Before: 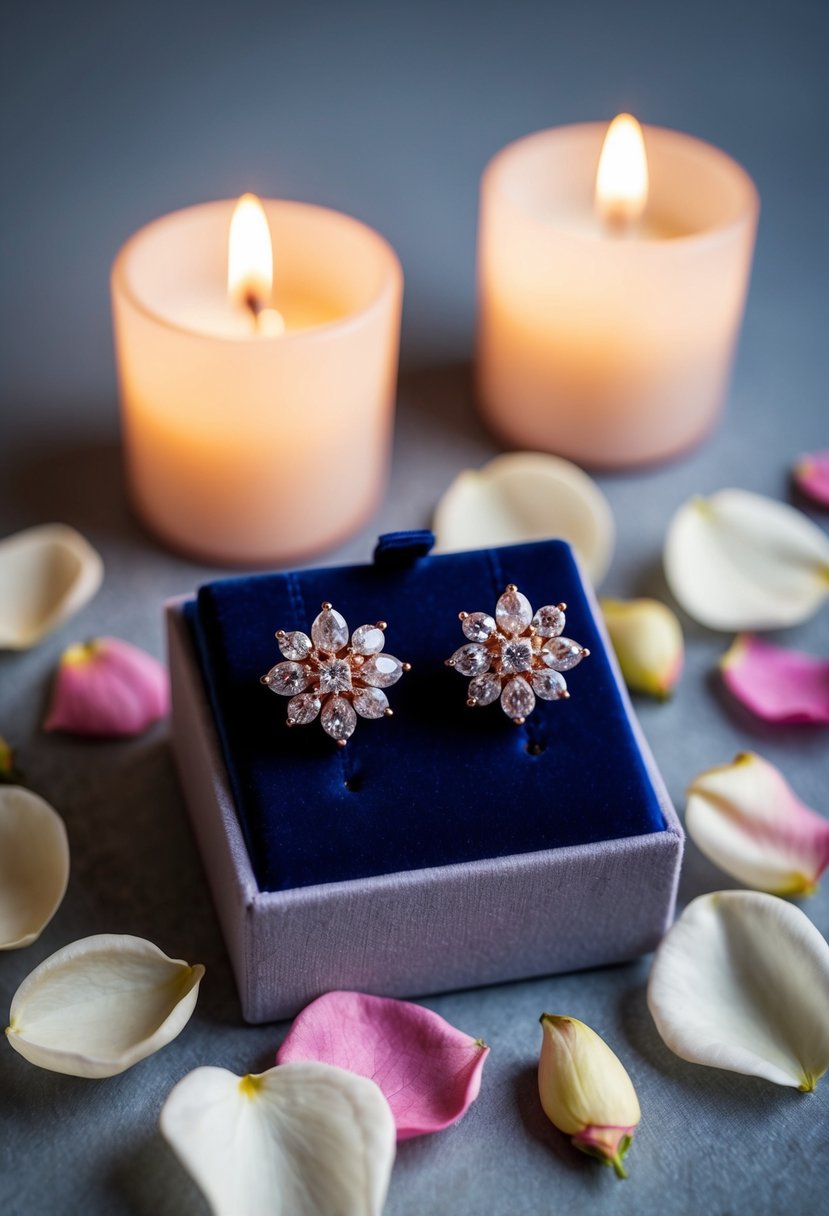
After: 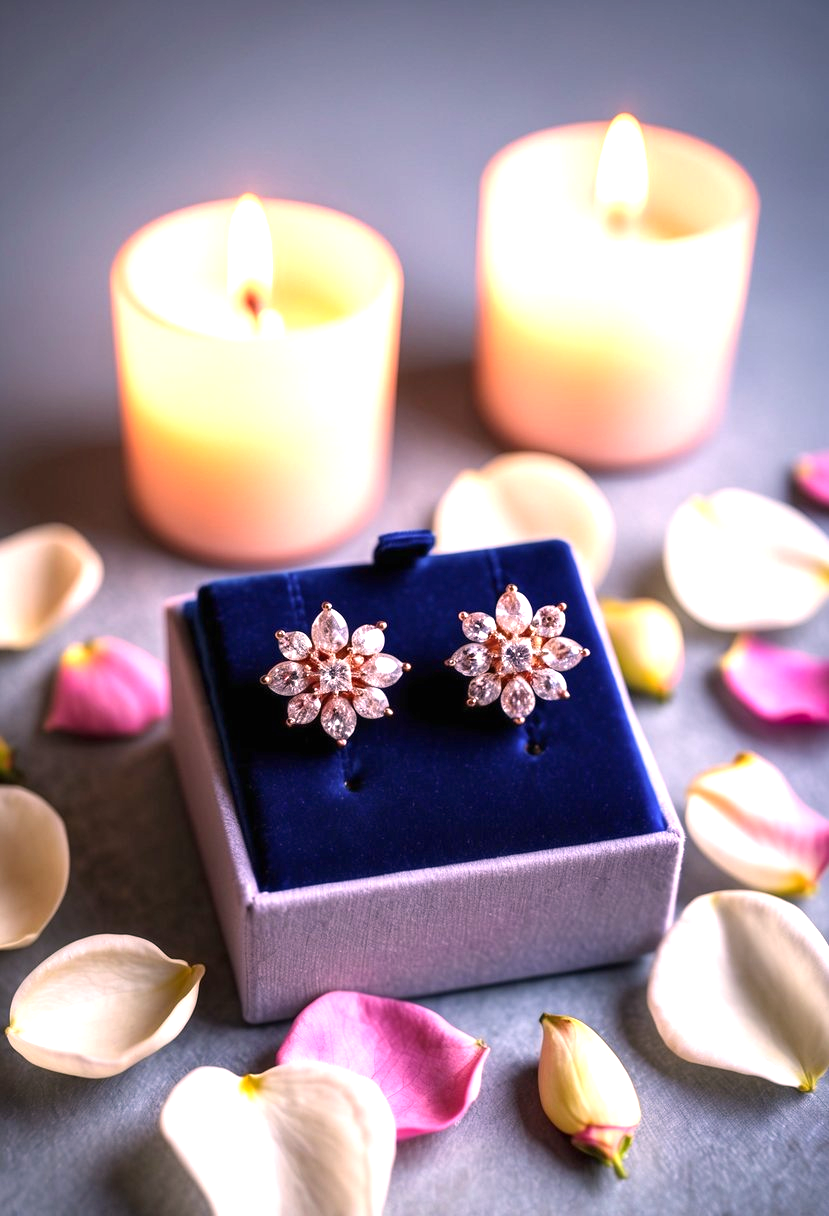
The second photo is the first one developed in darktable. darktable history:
color correction: highlights a* 14.65, highlights b* 4.83
exposure: black level correction 0, exposure 1.095 EV, compensate highlight preservation false
